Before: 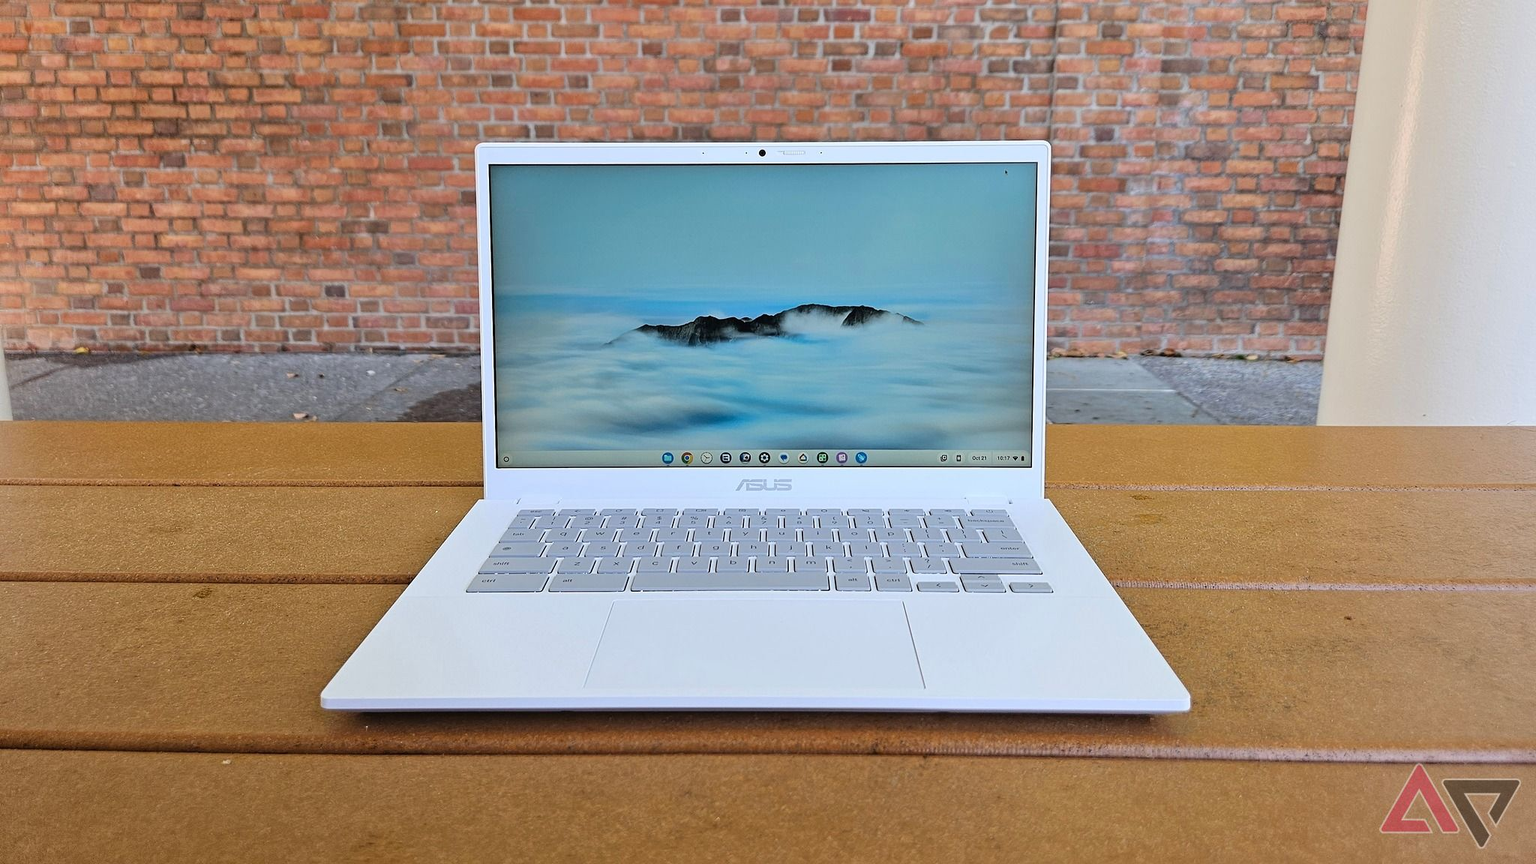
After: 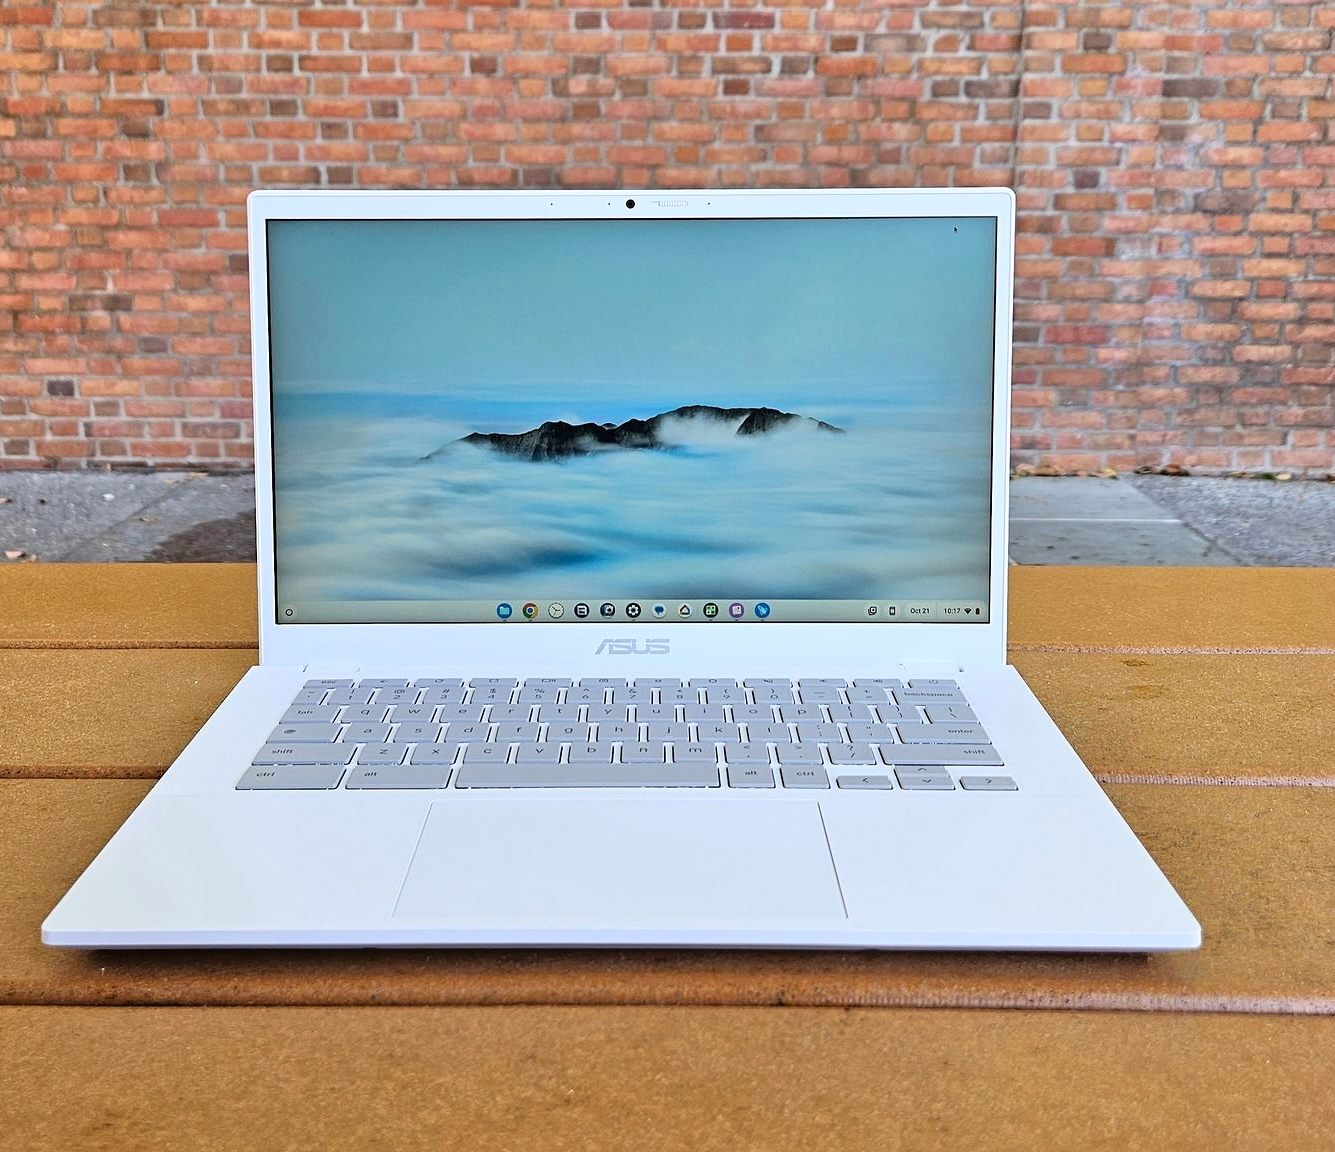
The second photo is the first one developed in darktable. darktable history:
contrast brightness saturation: contrast 0.136
crop and rotate: left 18.863%, right 15.924%
tone equalizer: -8 EV 0.03 EV, -7 EV -0.039 EV, -6 EV 0.046 EV, -5 EV 0.026 EV, -4 EV 0.281 EV, -3 EV 0.664 EV, -2 EV 0.585 EV, -1 EV 0.186 EV, +0 EV 0.053 EV
